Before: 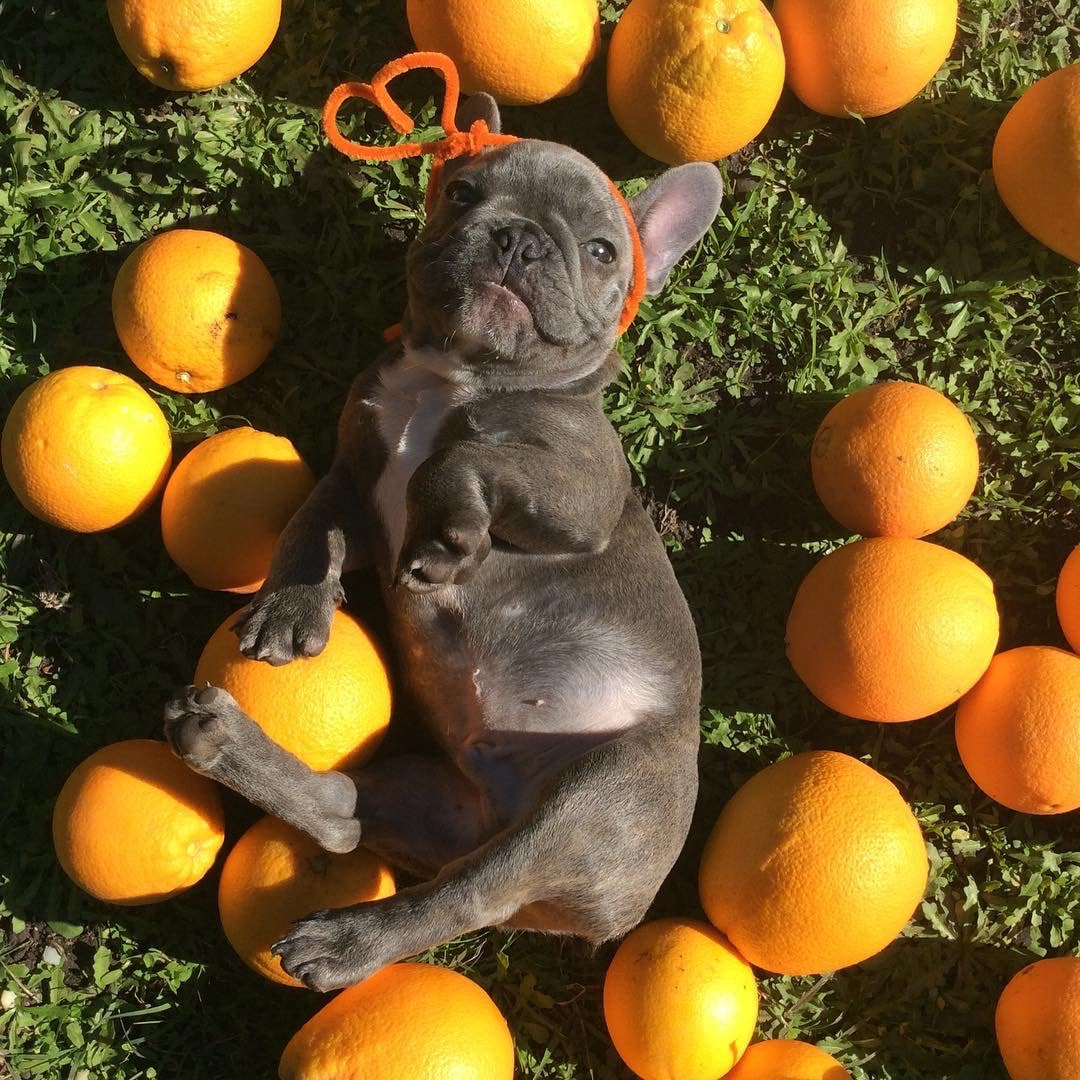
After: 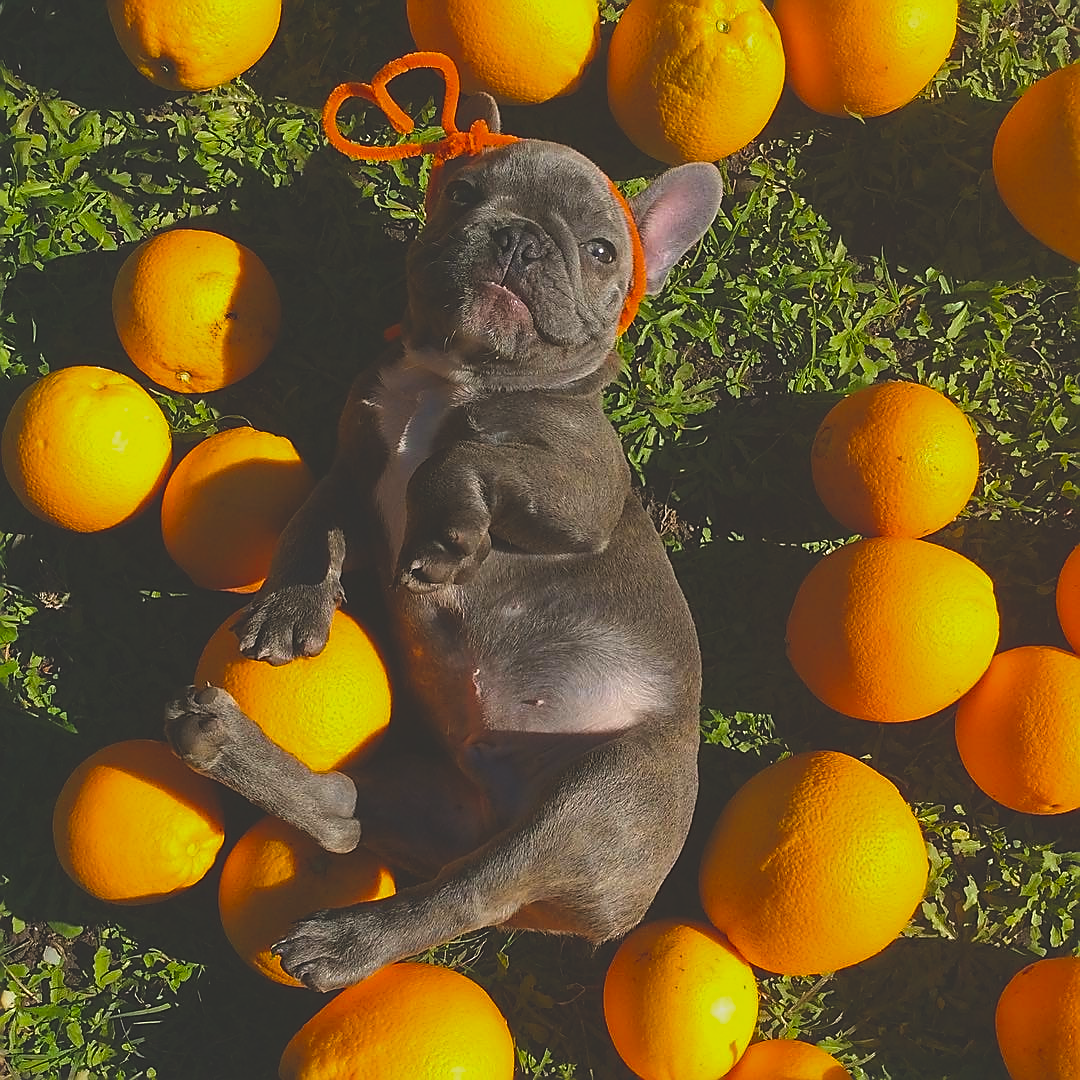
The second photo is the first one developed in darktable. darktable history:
color balance rgb: linear chroma grading › global chroma 15.454%, perceptual saturation grading › global saturation 39.151%
sharpen: radius 1.376, amount 1.267, threshold 0.683
exposure: black level correction -0.038, exposure -0.495 EV, compensate highlight preservation false
